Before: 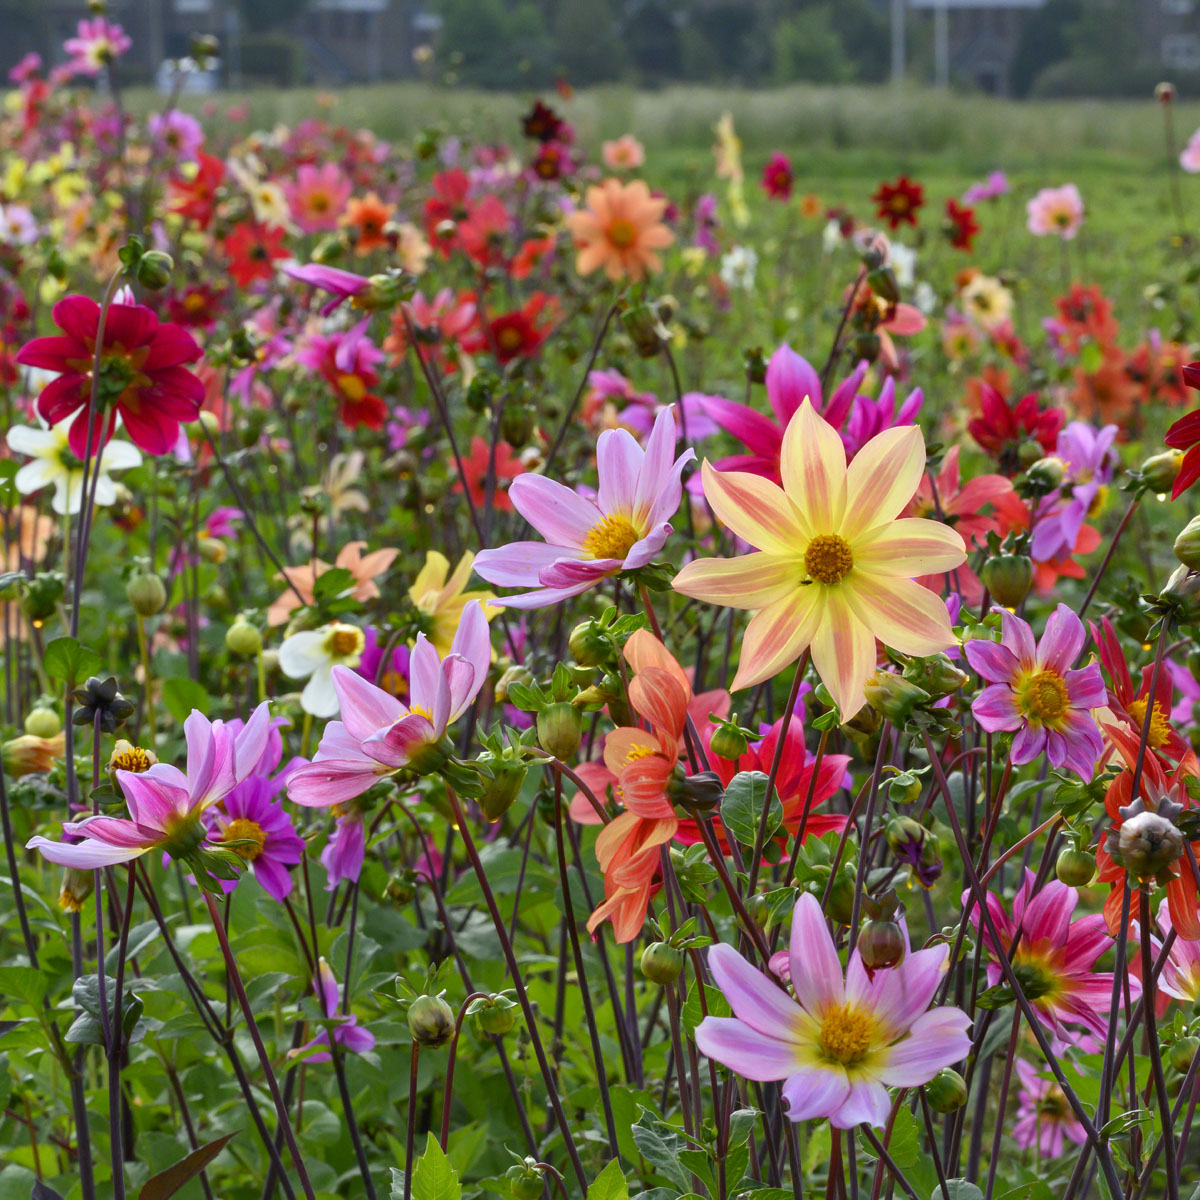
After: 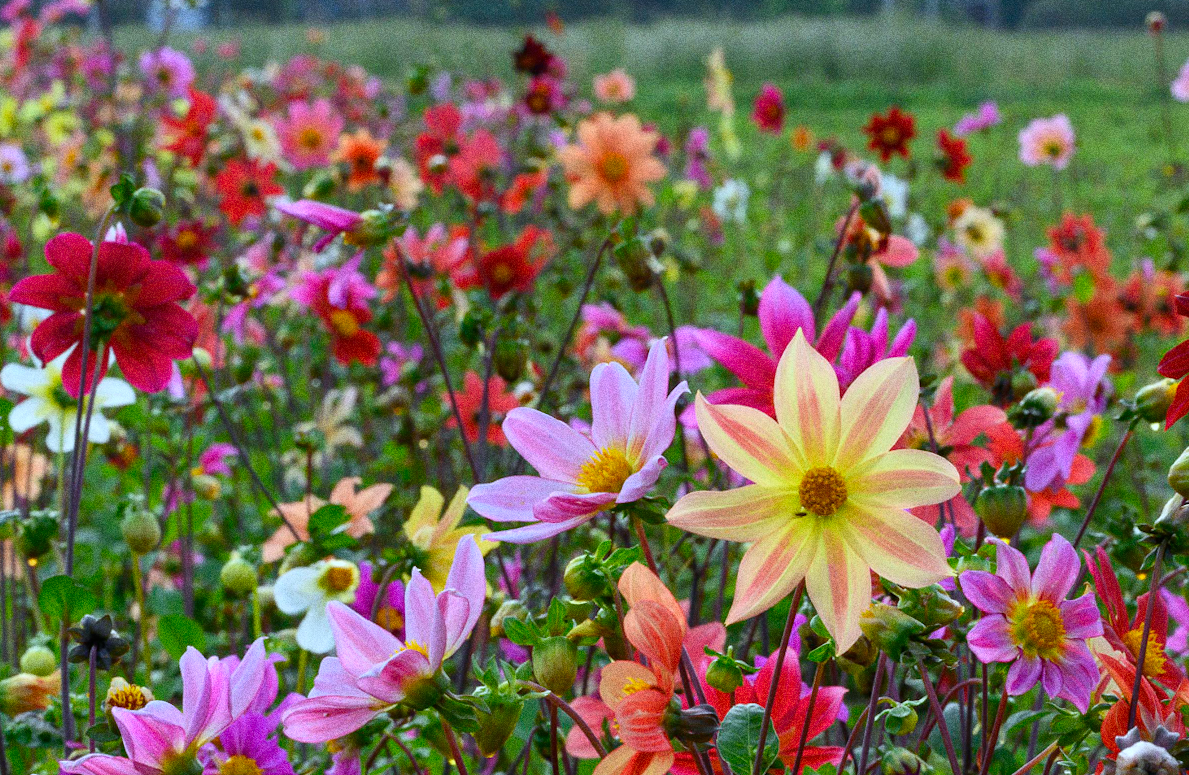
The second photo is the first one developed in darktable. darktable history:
crop and rotate: top 4.848%, bottom 29.503%
grain: coarseness 0.09 ISO, strength 40%
white balance: red 0.924, blue 1.095
rotate and perspective: rotation -0.45°, automatic cropping original format, crop left 0.008, crop right 0.992, crop top 0.012, crop bottom 0.988
